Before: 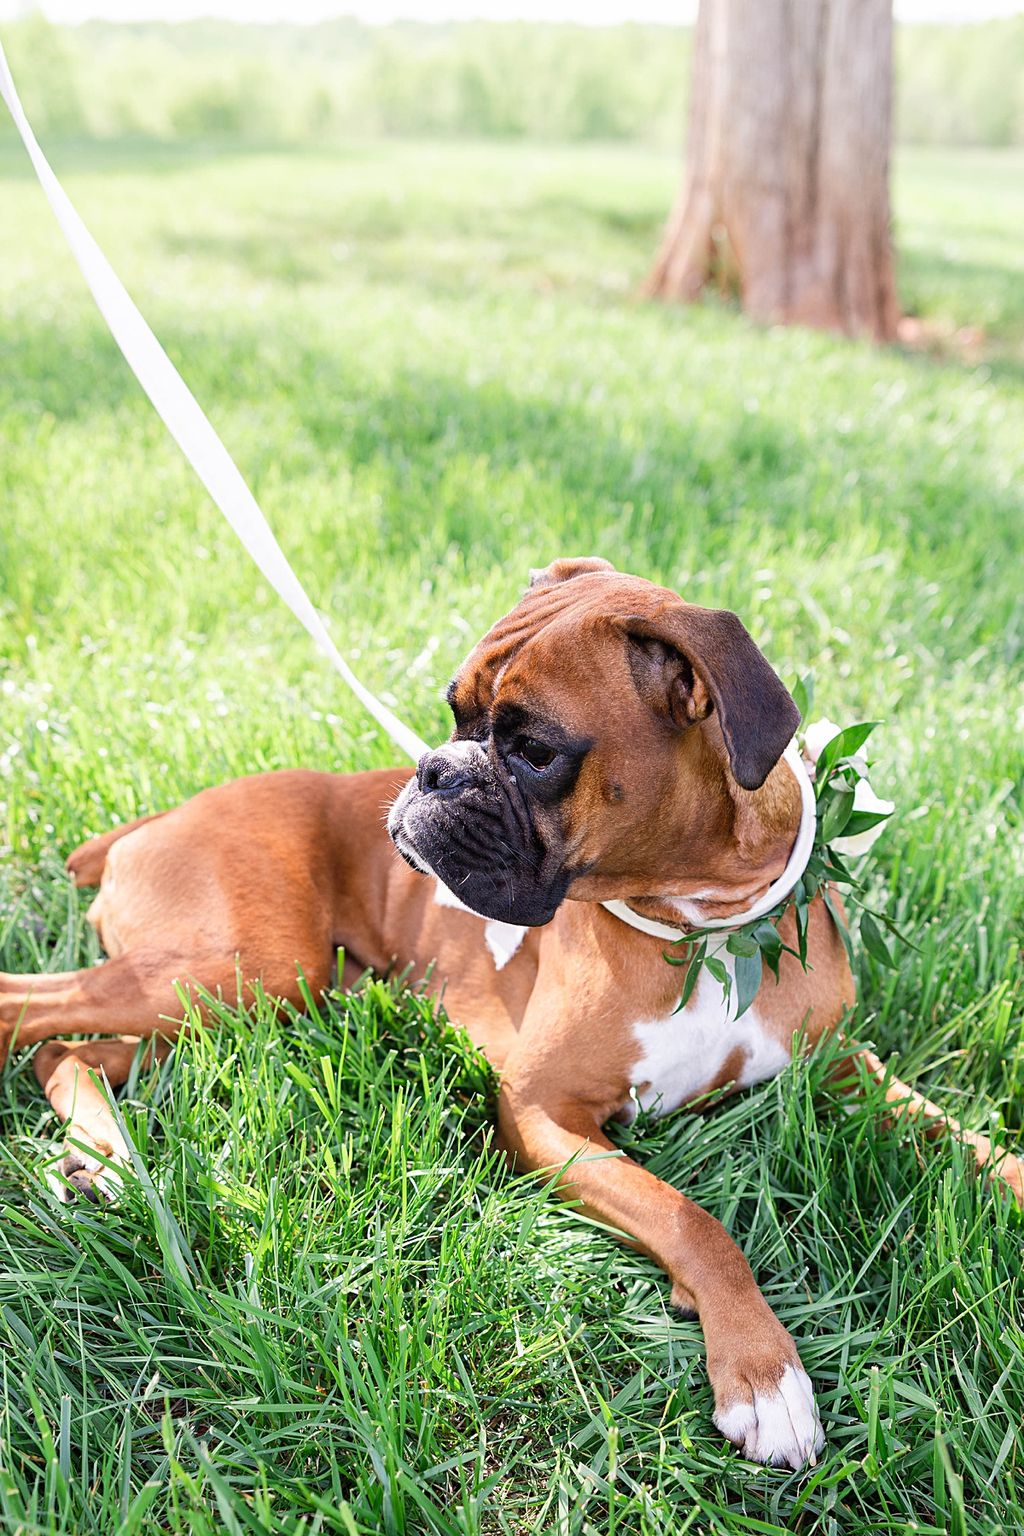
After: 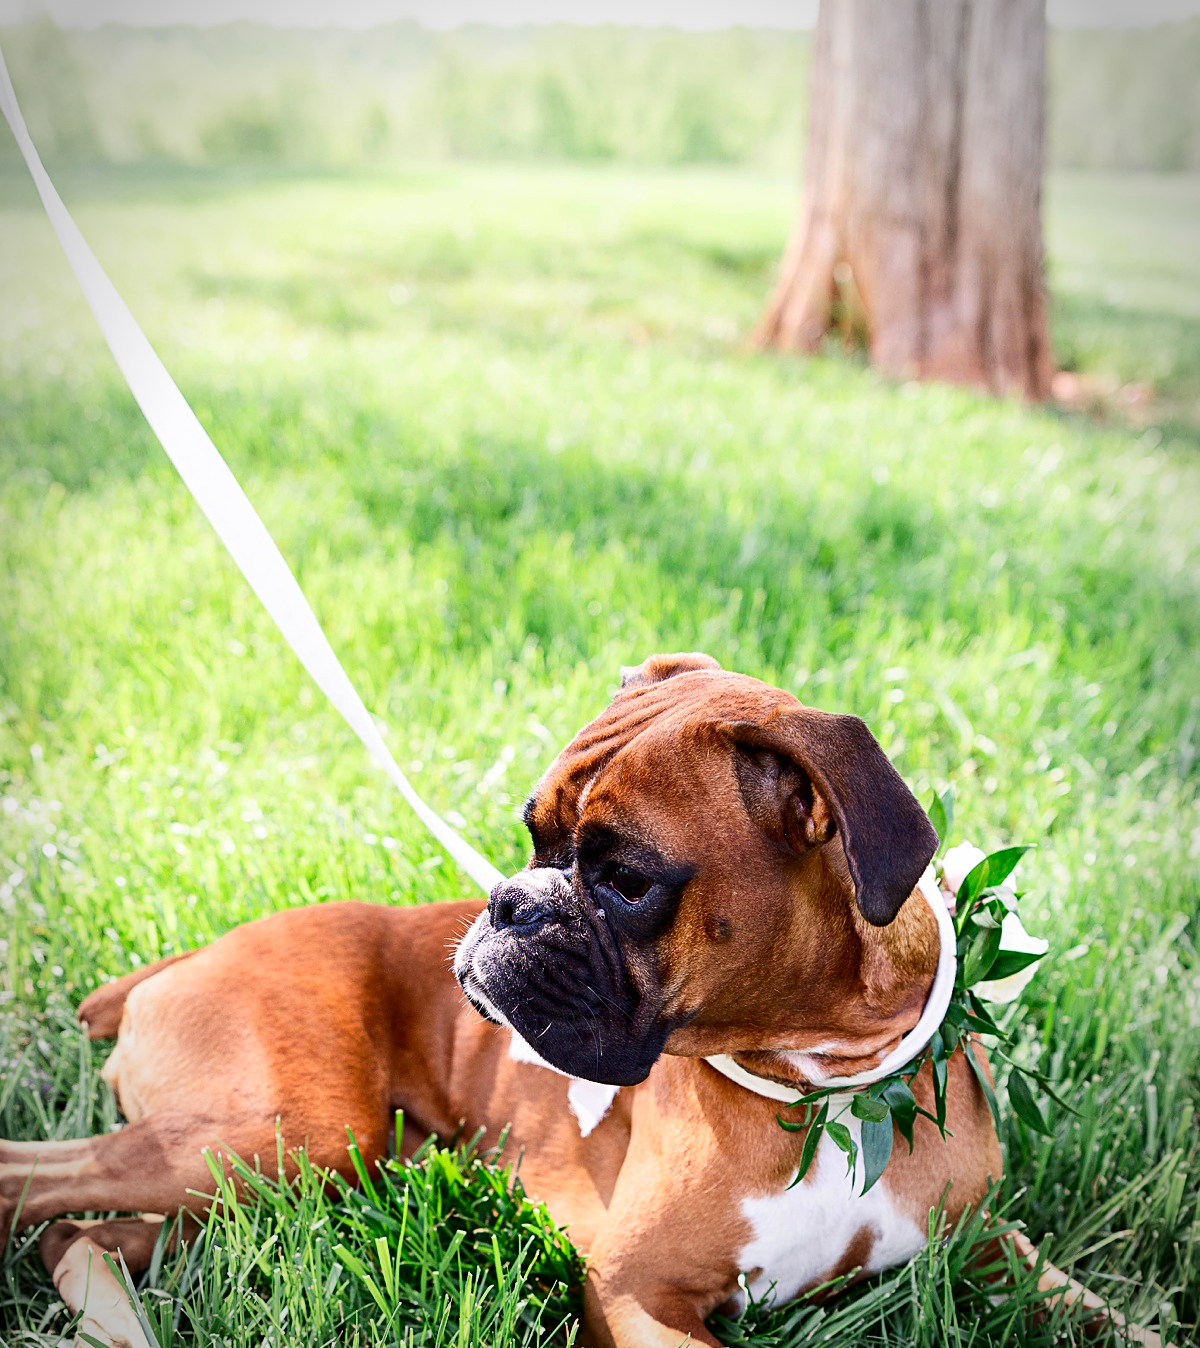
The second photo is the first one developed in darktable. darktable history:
contrast brightness saturation: contrast 0.19, brightness -0.11, saturation 0.21
vignetting: automatic ratio true
crop: bottom 24.967%
